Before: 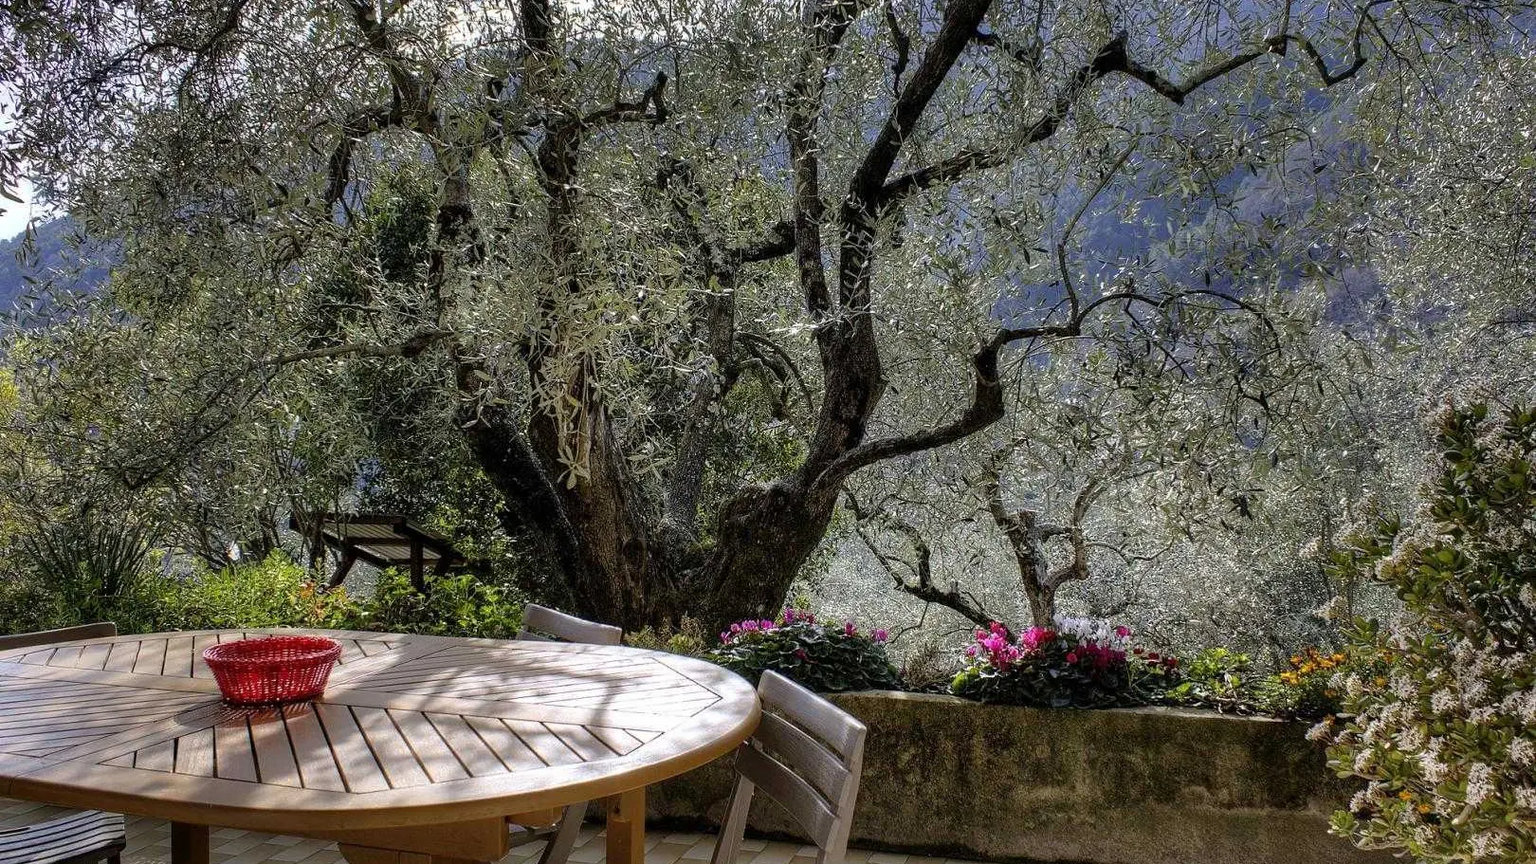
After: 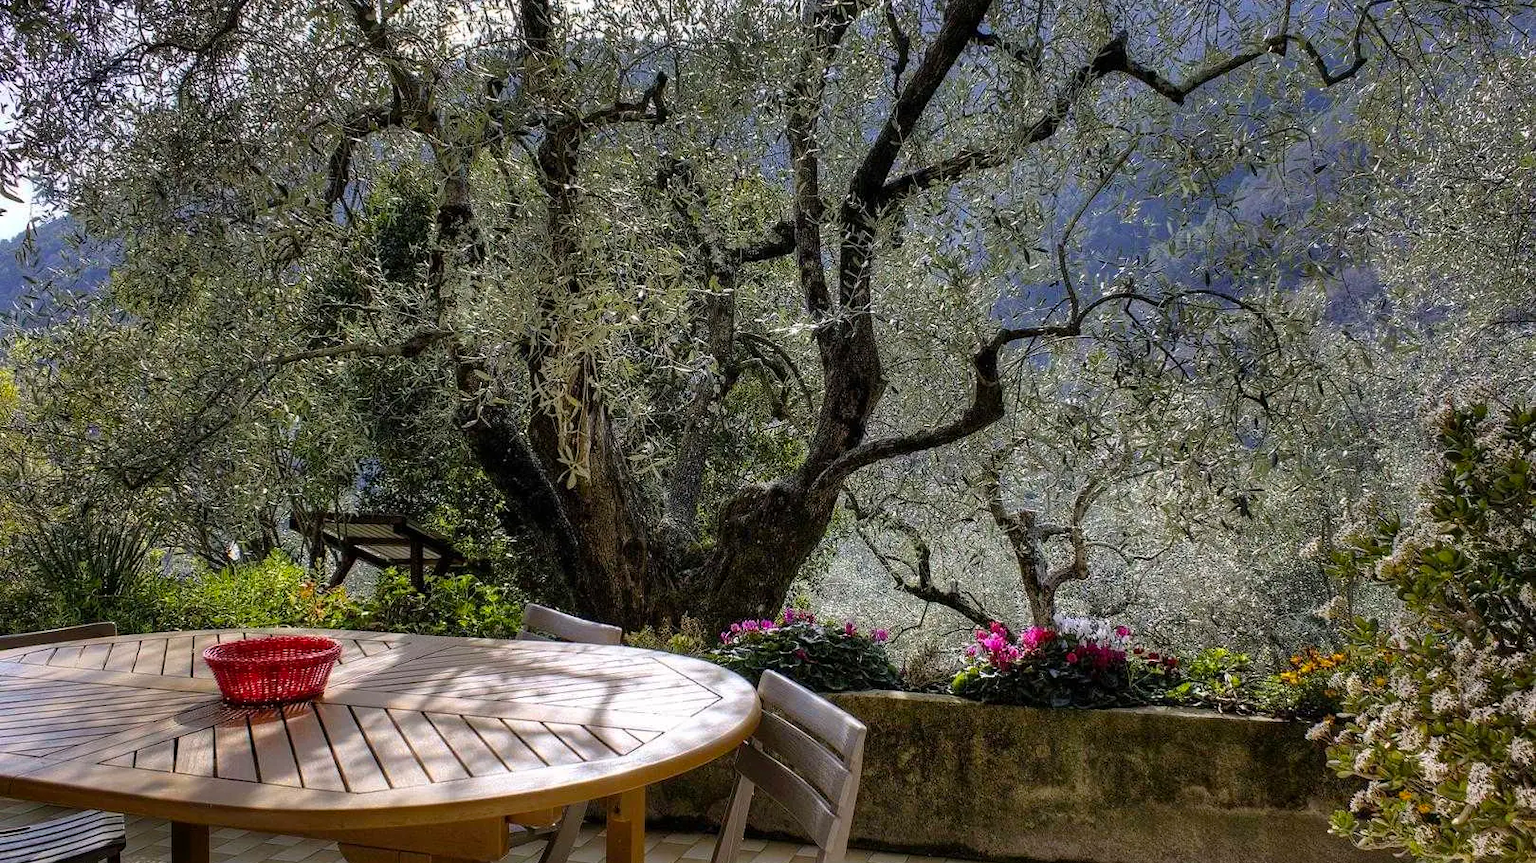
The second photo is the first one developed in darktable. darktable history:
color balance rgb: highlights gain › chroma 0.163%, highlights gain › hue 329.97°, perceptual saturation grading › global saturation 9.872%, global vibrance 20%
